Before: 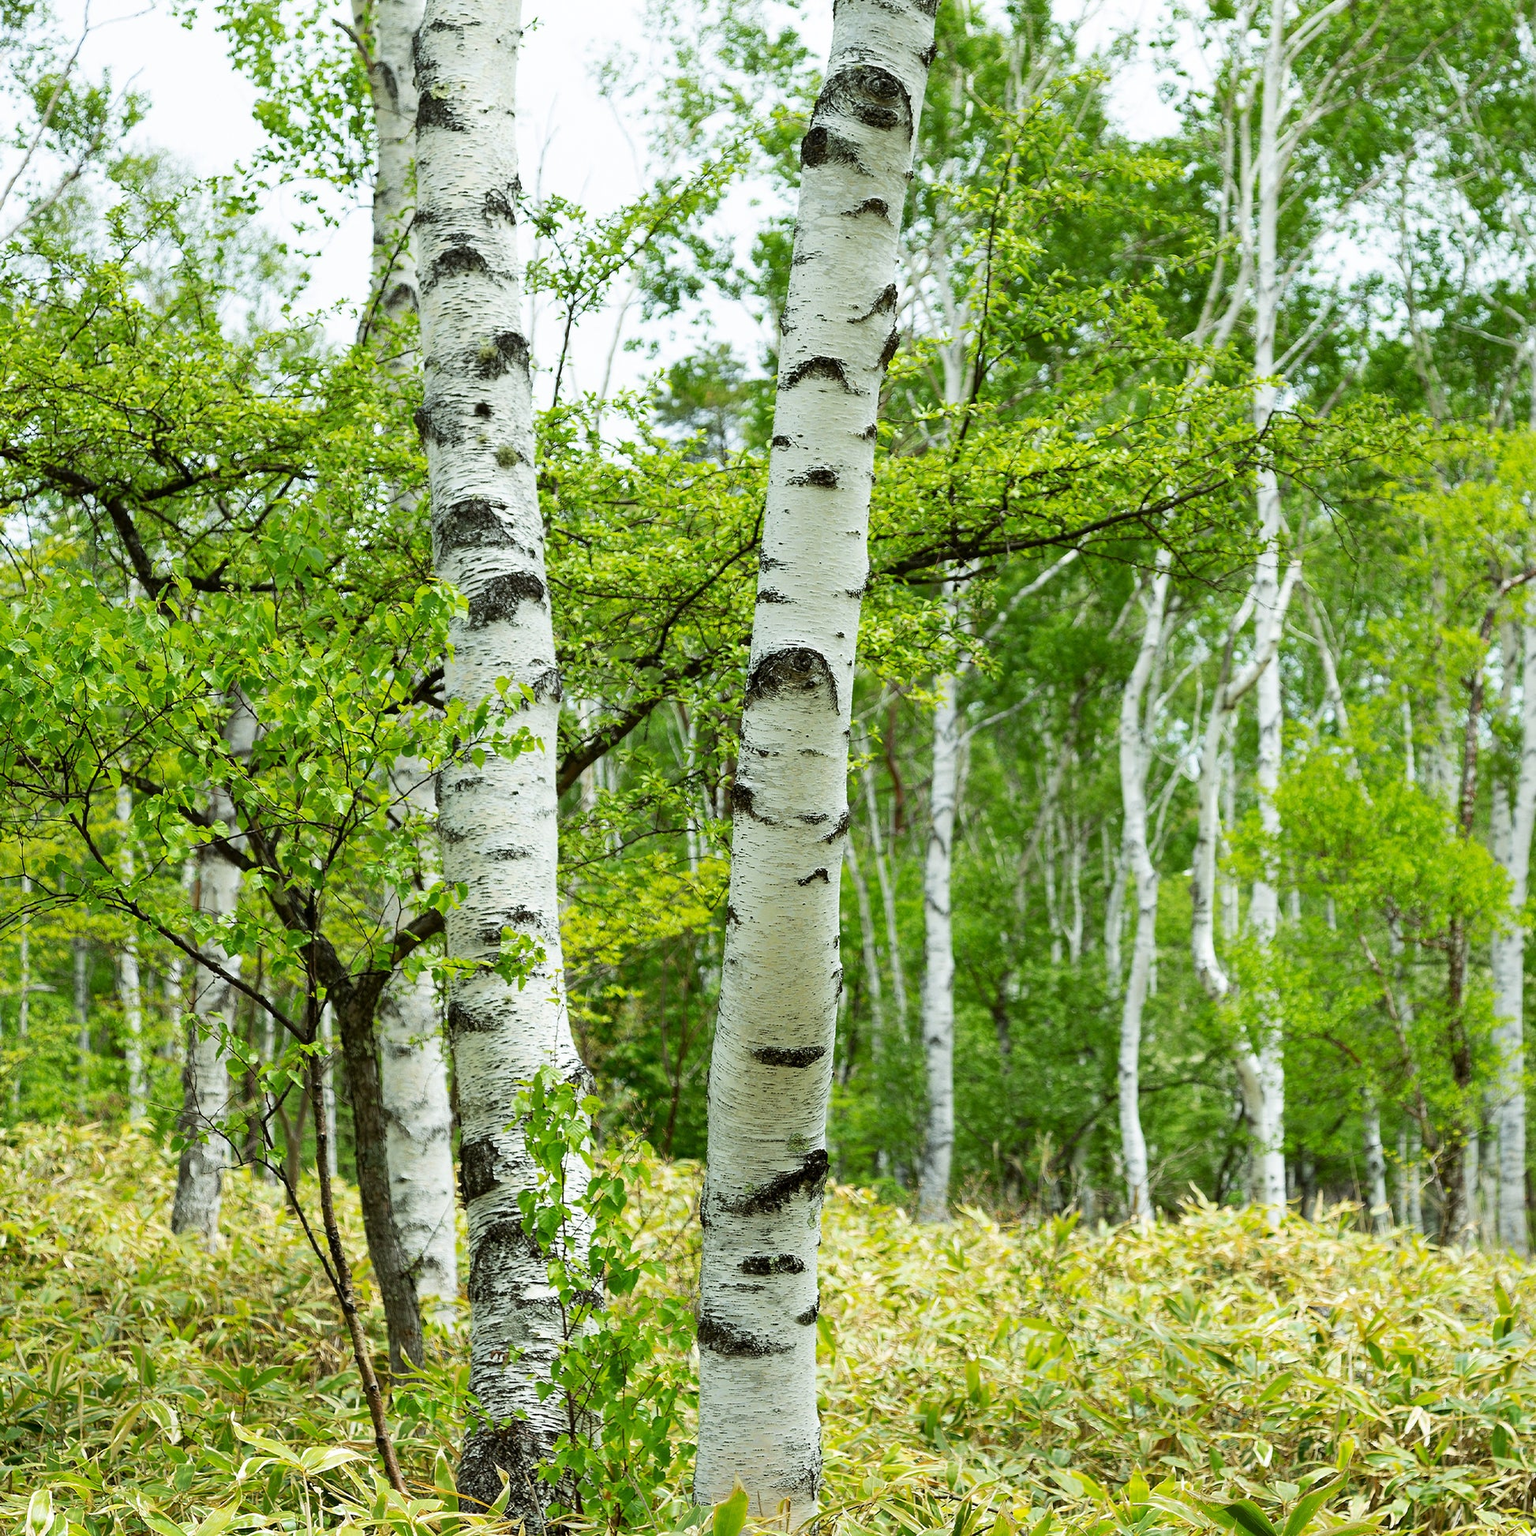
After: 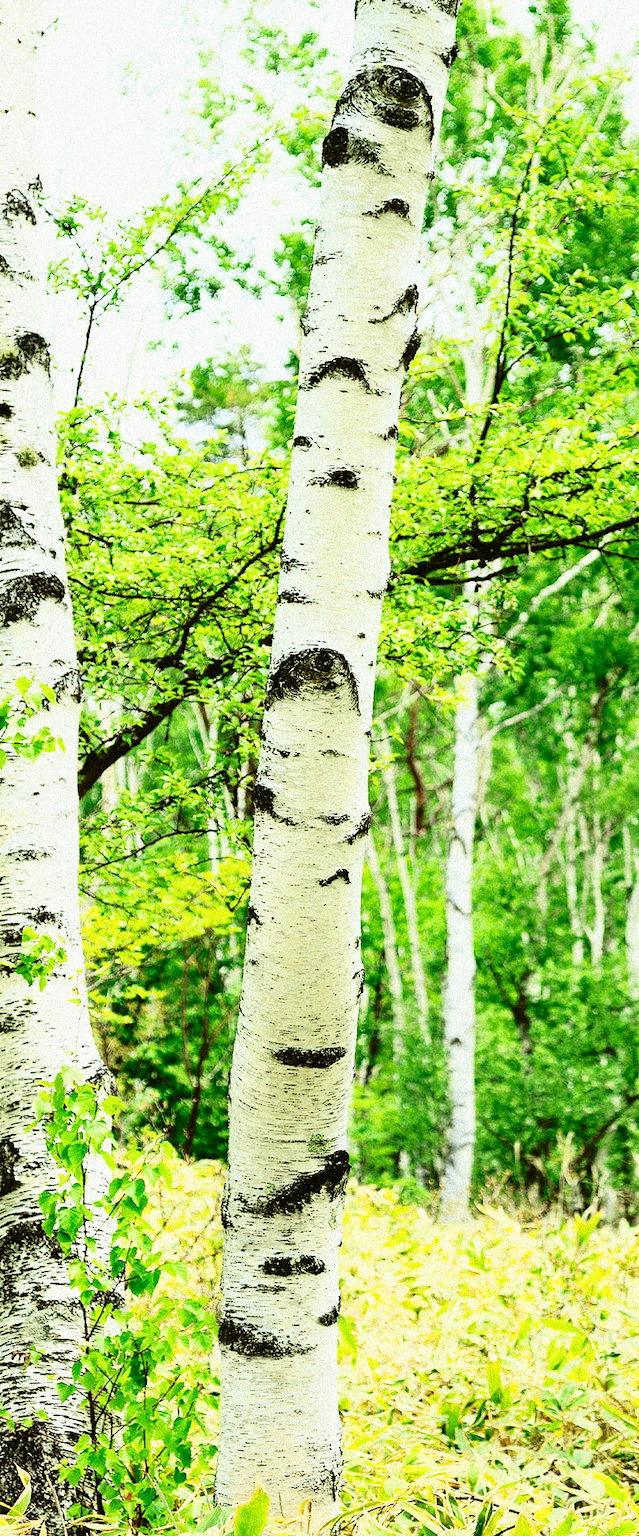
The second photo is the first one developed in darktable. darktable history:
crop: left 31.229%, right 27.105%
base curve: curves: ch0 [(0, 0) (0.036, 0.025) (0.121, 0.166) (0.206, 0.329) (0.605, 0.79) (1, 1)], preserve colors none
tone curve: curves: ch0 [(0, 0.023) (0.087, 0.065) (0.184, 0.168) (0.45, 0.54) (0.57, 0.683) (0.706, 0.841) (0.877, 0.948) (1, 0.984)]; ch1 [(0, 0) (0.388, 0.369) (0.447, 0.447) (0.505, 0.5) (0.534, 0.528) (0.57, 0.571) (0.592, 0.602) (0.644, 0.663) (1, 1)]; ch2 [(0, 0) (0.314, 0.223) (0.427, 0.405) (0.492, 0.496) (0.524, 0.547) (0.534, 0.57) (0.583, 0.605) (0.673, 0.667) (1, 1)], color space Lab, independent channels, preserve colors none
grain: coarseness 9.38 ISO, strength 34.99%, mid-tones bias 0%
